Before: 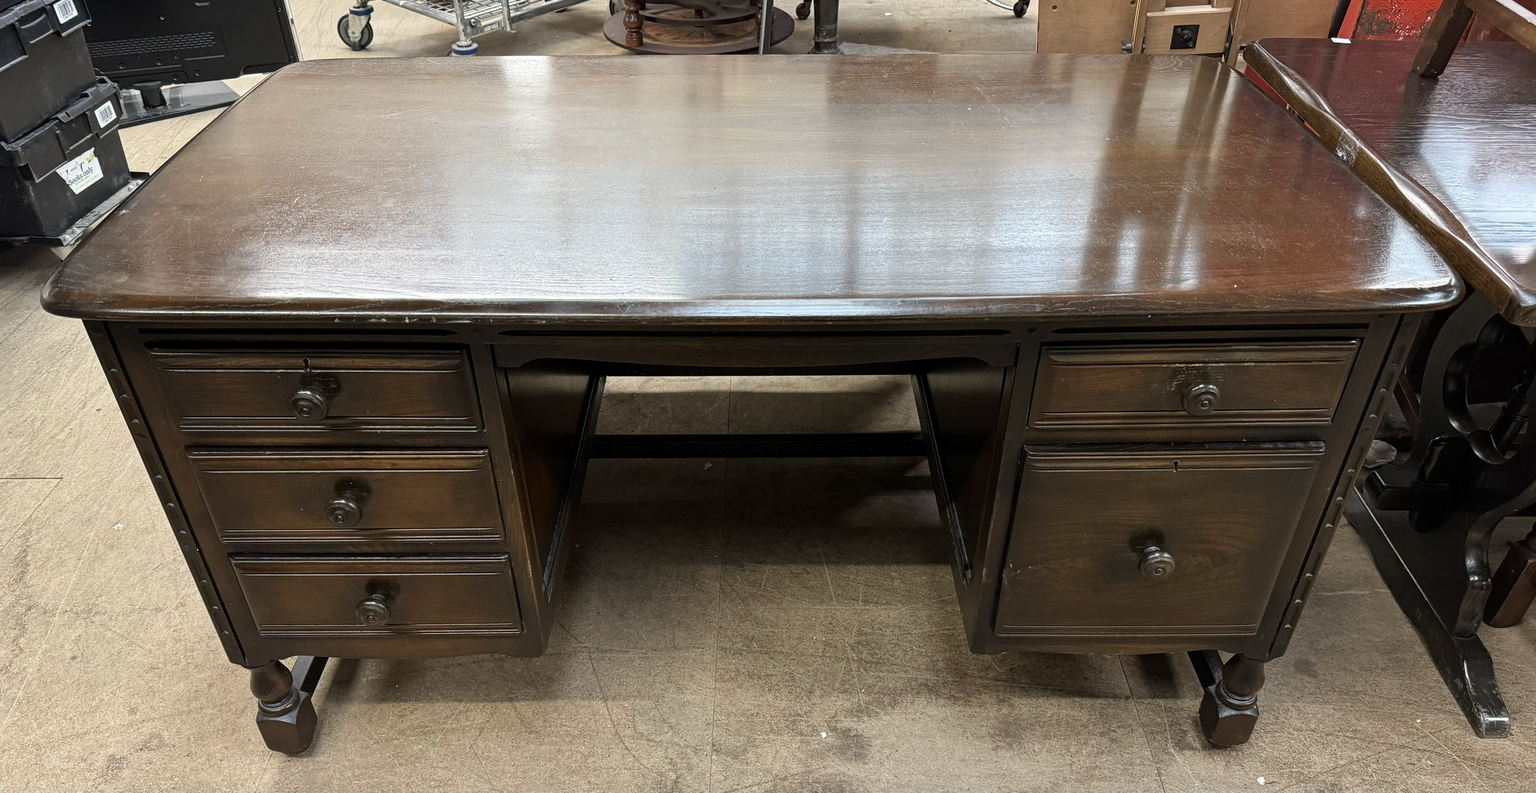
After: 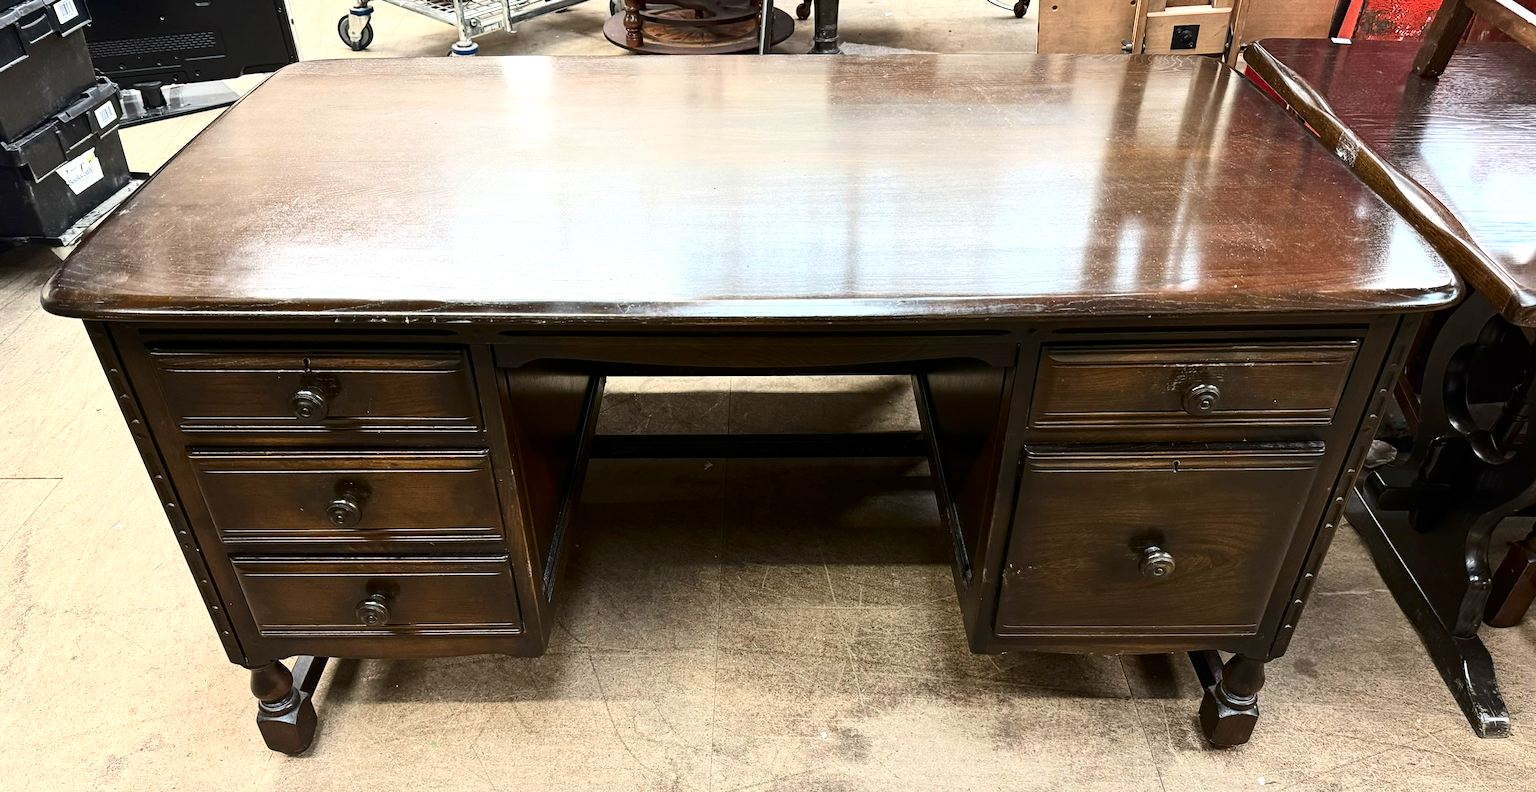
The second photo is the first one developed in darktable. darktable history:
contrast brightness saturation: contrast 0.28
exposure: exposure 0.6 EV, compensate highlight preservation false
